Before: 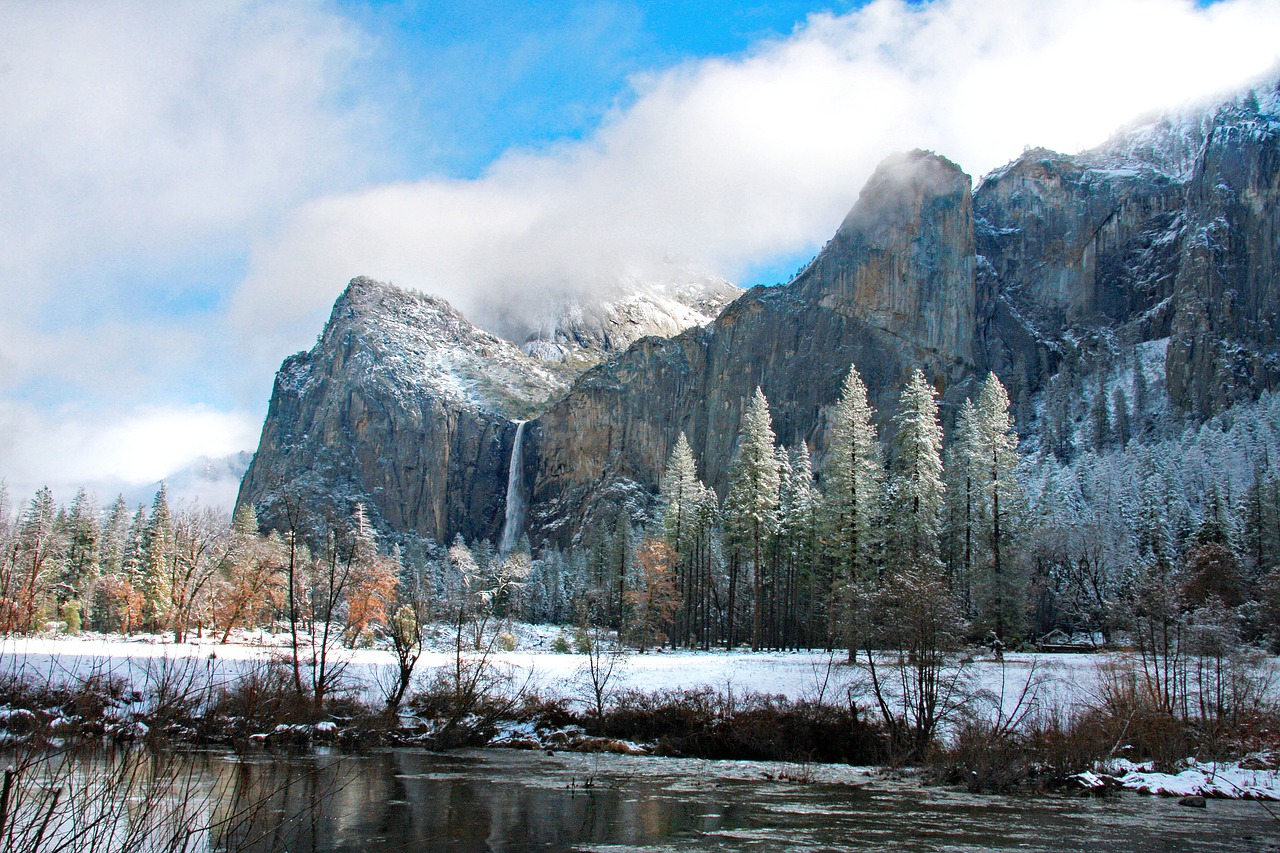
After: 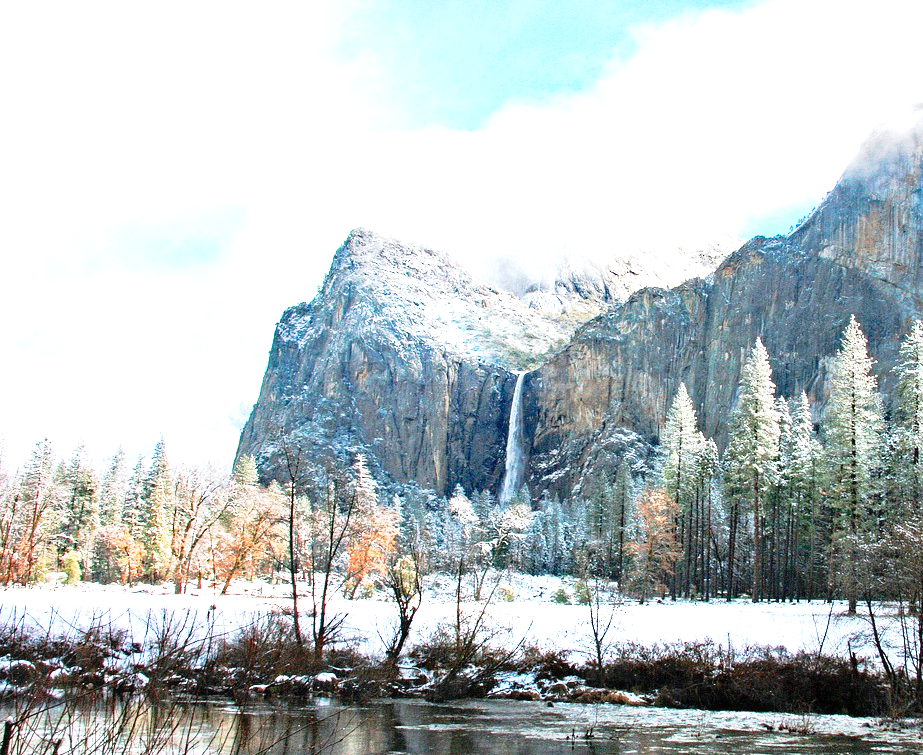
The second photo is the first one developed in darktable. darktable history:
crop: top 5.806%, right 27.847%, bottom 5.645%
tone curve: curves: ch0 [(0, 0) (0.058, 0.037) (0.214, 0.183) (0.304, 0.288) (0.561, 0.554) (0.687, 0.677) (0.768, 0.768) (0.858, 0.861) (0.987, 0.945)]; ch1 [(0, 0) (0.172, 0.123) (0.312, 0.296) (0.432, 0.448) (0.471, 0.469) (0.502, 0.5) (0.521, 0.505) (0.565, 0.569) (0.663, 0.663) (0.703, 0.721) (0.857, 0.917) (1, 1)]; ch2 [(0, 0) (0.411, 0.424) (0.485, 0.497) (0.502, 0.5) (0.517, 0.511) (0.556, 0.551) (0.626, 0.594) (0.709, 0.661) (1, 1)], preserve colors none
shadows and highlights: radius 333.4, shadows 64.95, highlights 5.16, compress 87.56%, soften with gaussian
exposure: black level correction 0, exposure 1.384 EV, compensate exposure bias true, compensate highlight preservation false
